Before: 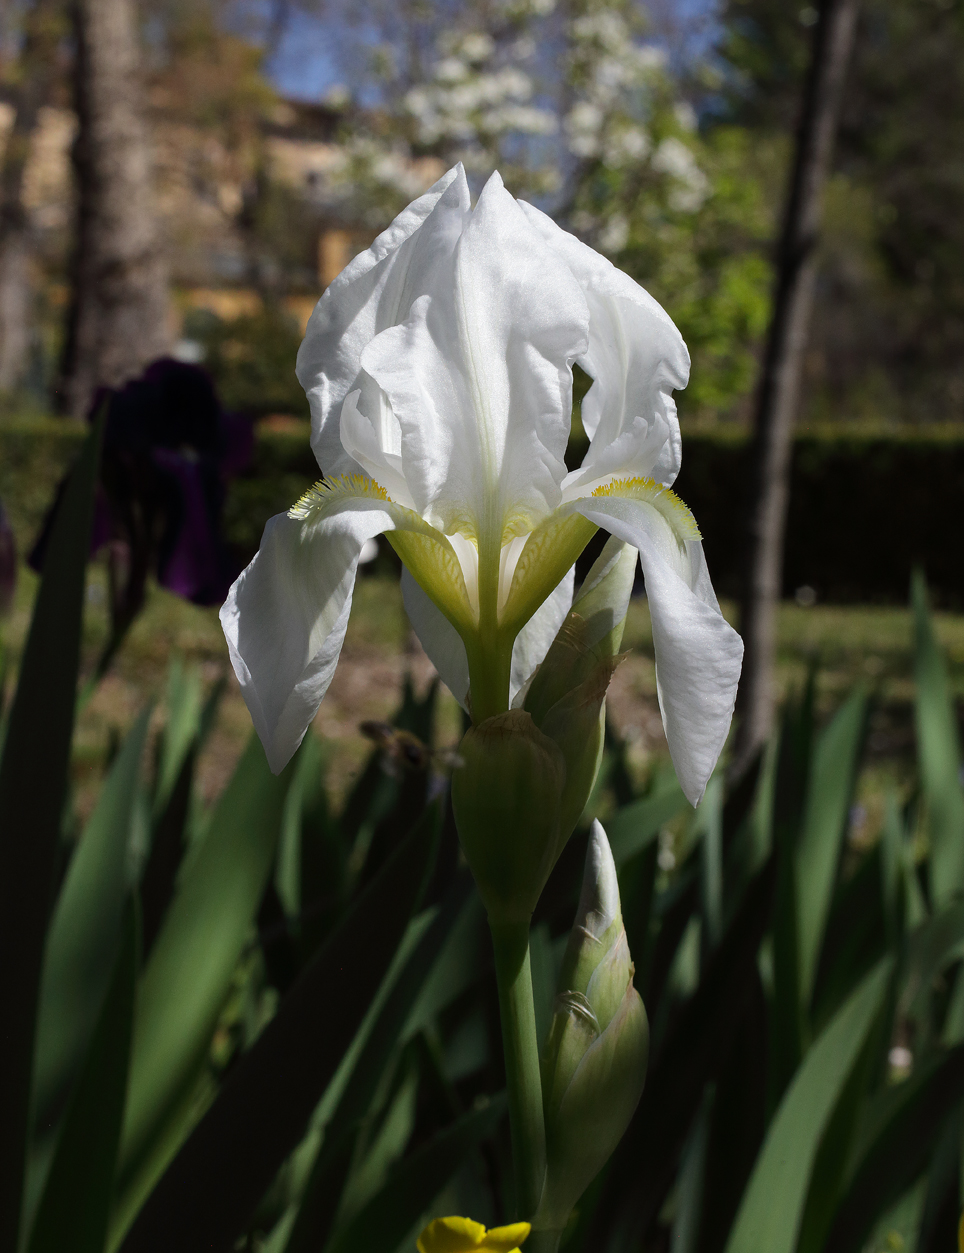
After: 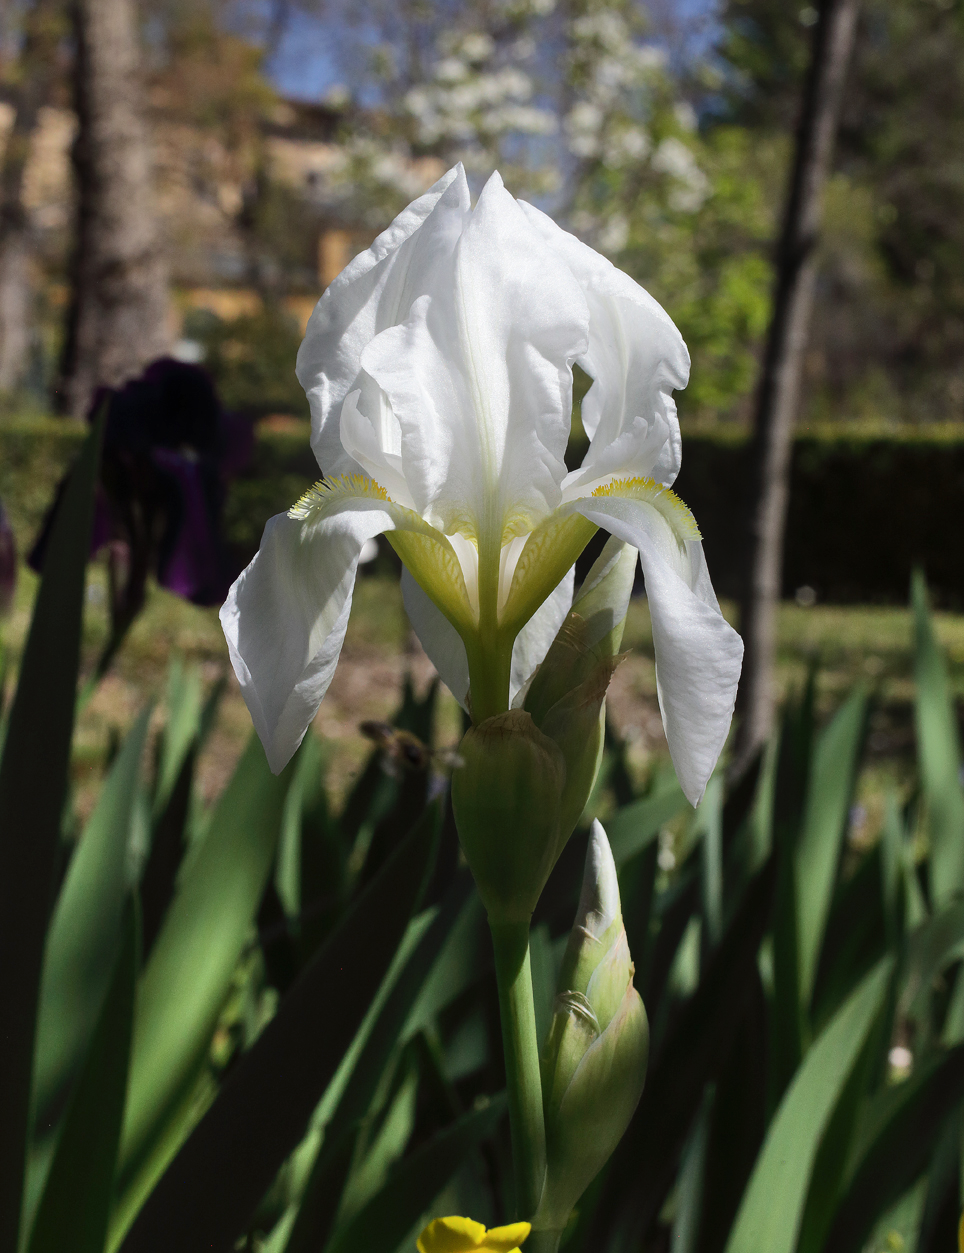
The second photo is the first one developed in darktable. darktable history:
shadows and highlights: soften with gaussian
bloom: size 16%, threshold 98%, strength 20%
